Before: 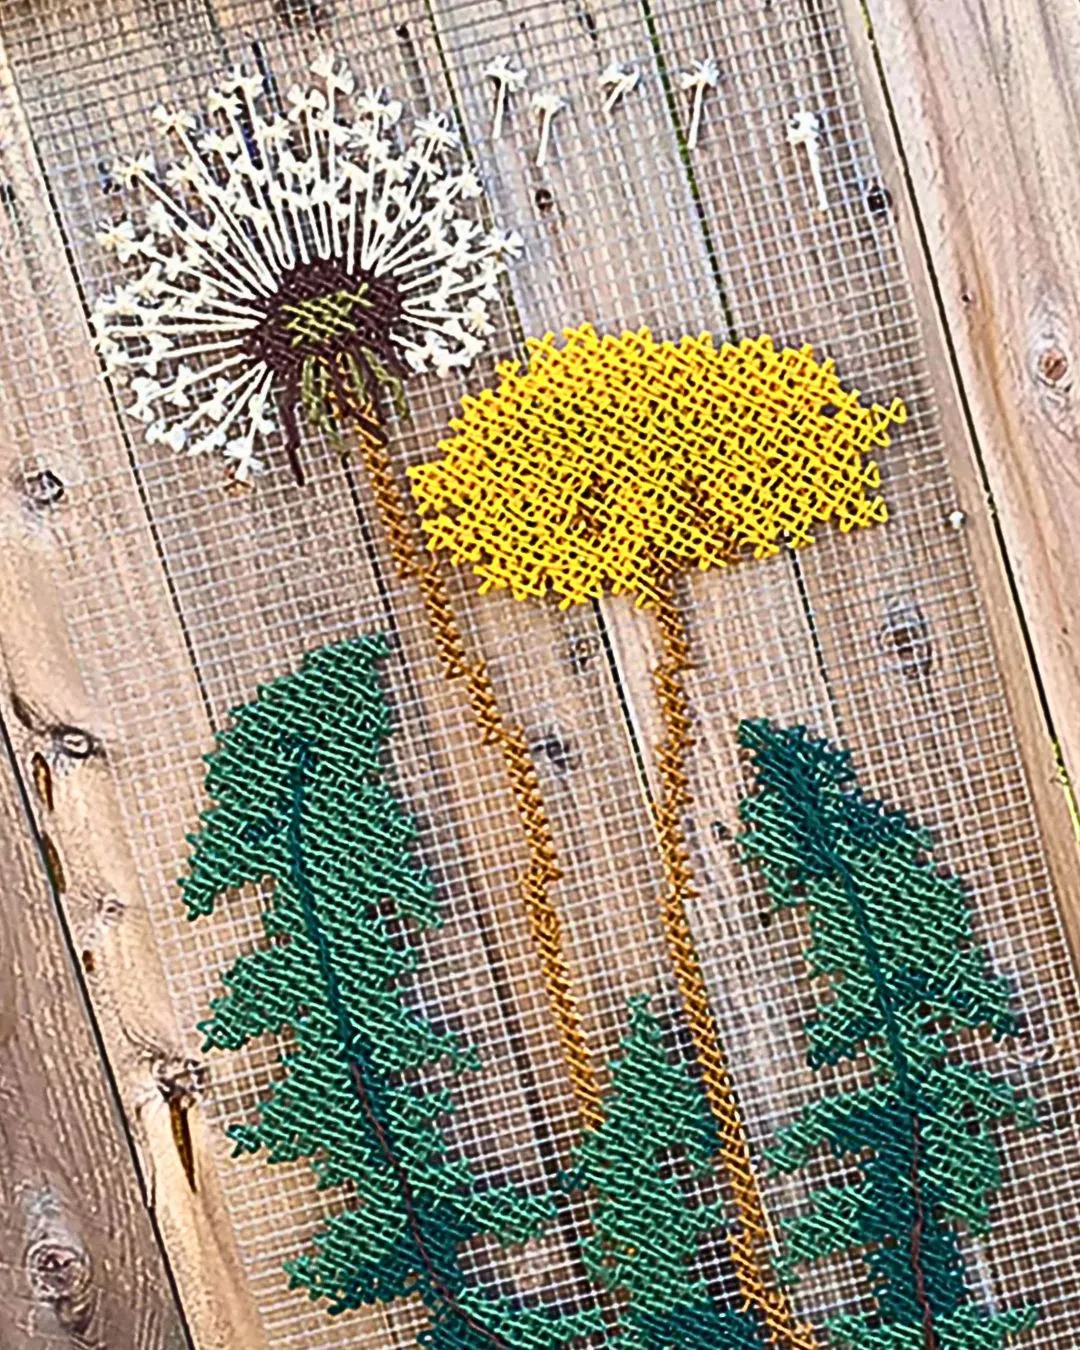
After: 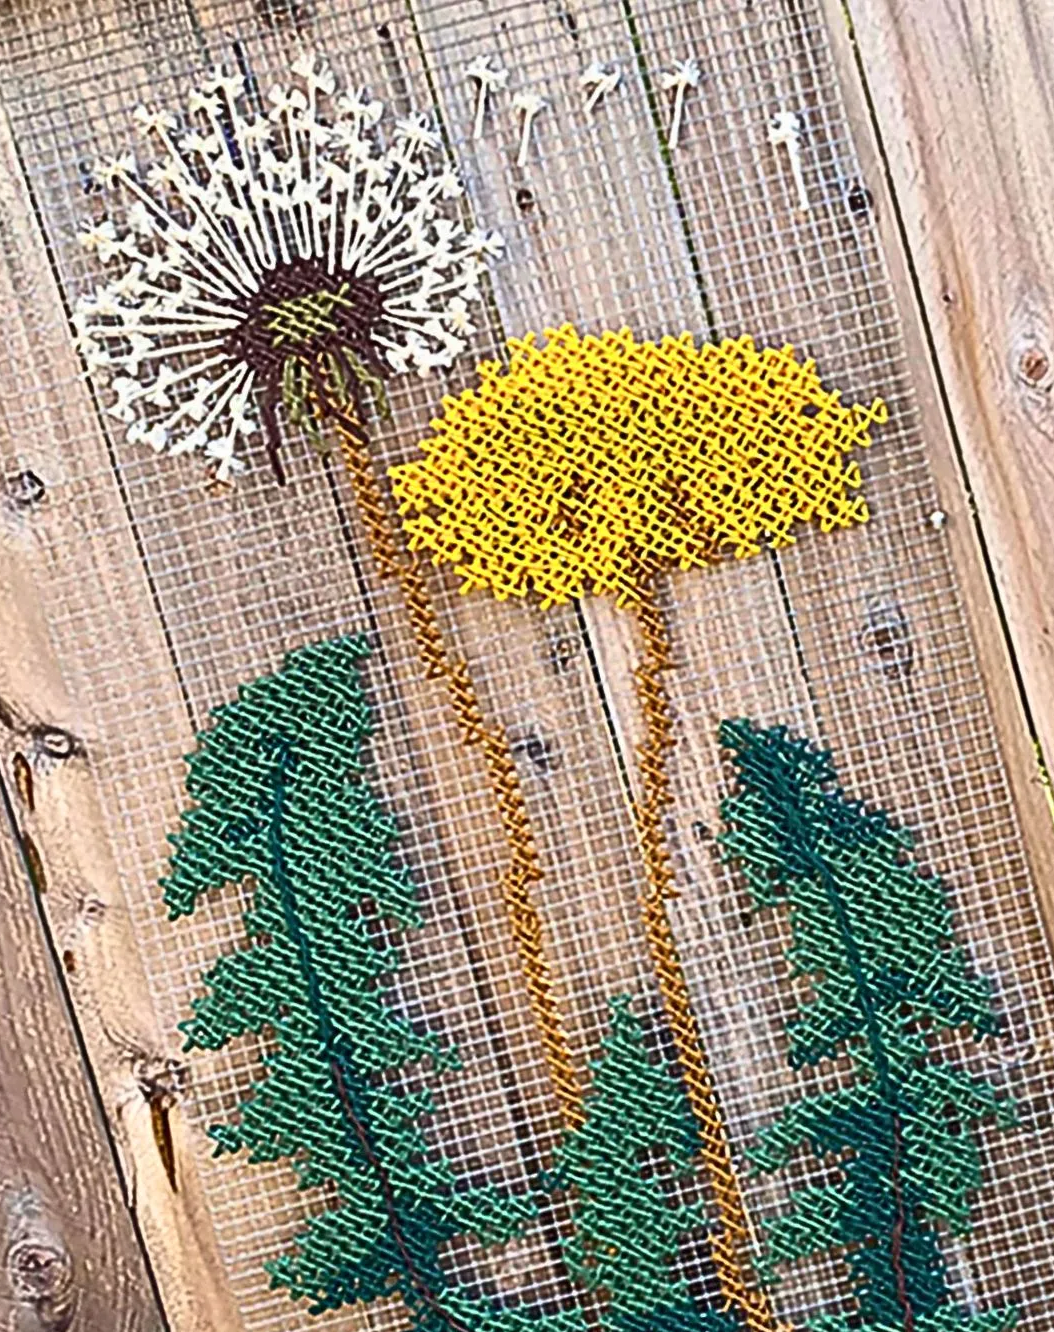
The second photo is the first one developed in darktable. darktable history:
tone equalizer: on, module defaults
crop and rotate: left 1.774%, right 0.633%, bottom 1.28%
